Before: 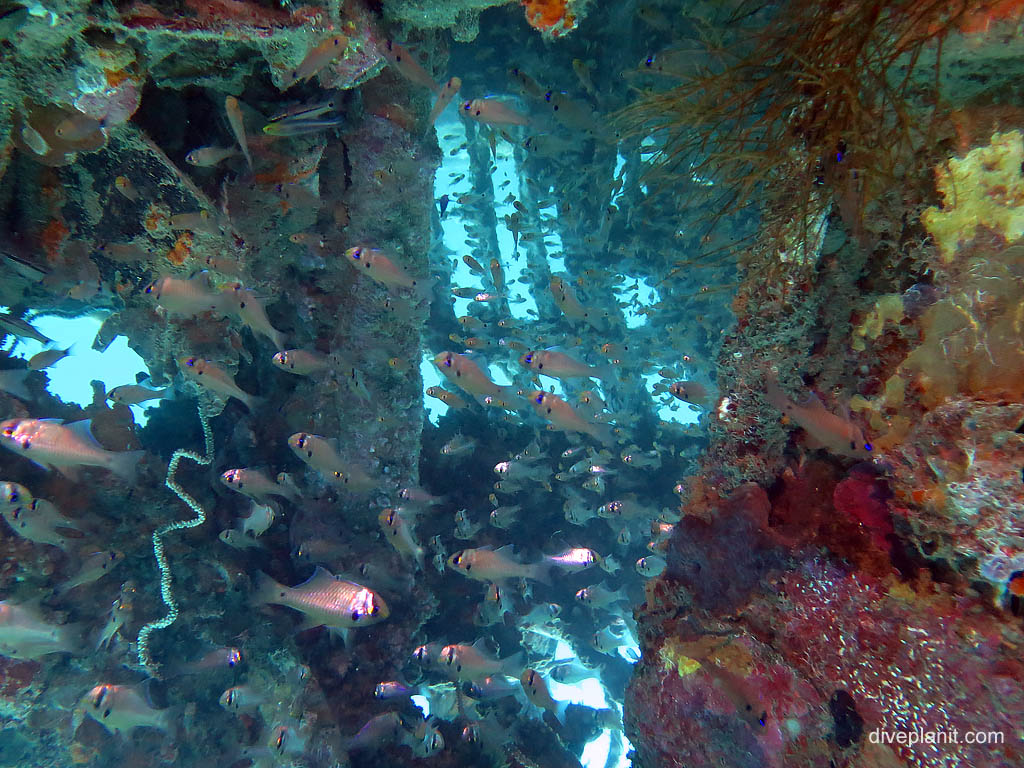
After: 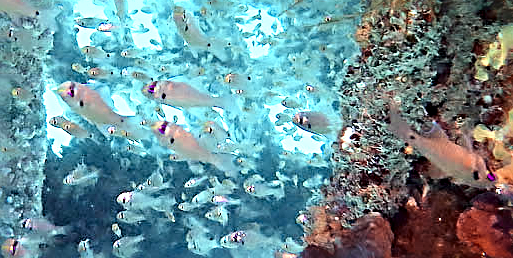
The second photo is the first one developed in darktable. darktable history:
sharpen: radius 3.656, amount 0.924
crop: left 36.885%, top 35.167%, right 12.978%, bottom 31.111%
color zones: curves: ch0 [(0.018, 0.548) (0.197, 0.654) (0.425, 0.447) (0.605, 0.658) (0.732, 0.579)]; ch1 [(0.105, 0.531) (0.224, 0.531) (0.386, 0.39) (0.618, 0.456) (0.732, 0.456) (0.956, 0.421)]; ch2 [(0.039, 0.583) (0.215, 0.465) (0.399, 0.544) (0.465, 0.548) (0.614, 0.447) (0.724, 0.43) (0.882, 0.623) (0.956, 0.632)]
tone equalizer: -7 EV 0.149 EV, -6 EV 0.6 EV, -5 EV 1.14 EV, -4 EV 1.3 EV, -3 EV 1.15 EV, -2 EV 0.6 EV, -1 EV 0.159 EV, edges refinement/feathering 500, mask exposure compensation -1.57 EV, preserve details no
exposure: exposure 0.083 EV, compensate highlight preservation false
